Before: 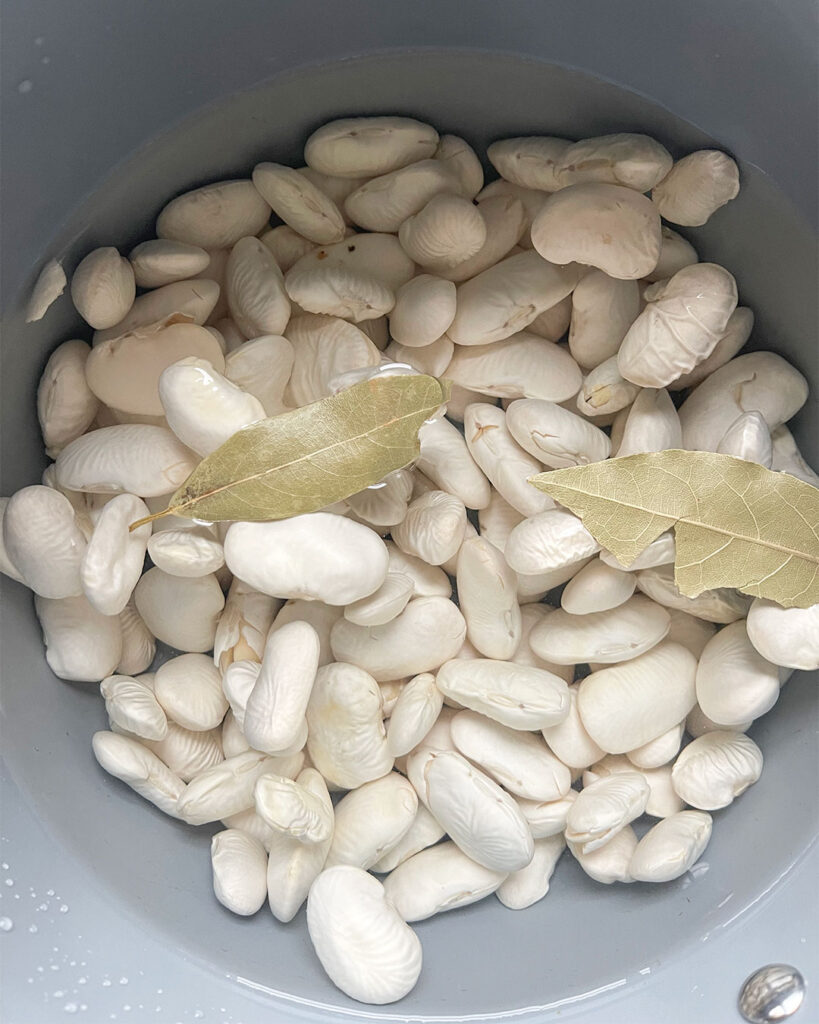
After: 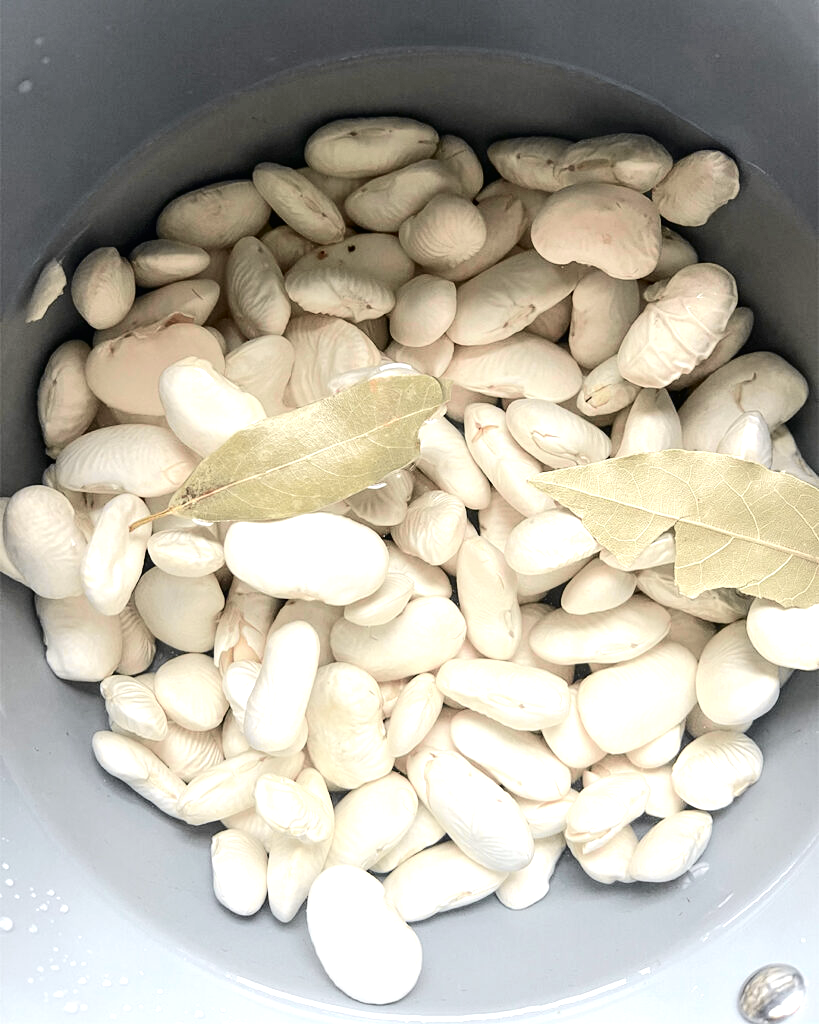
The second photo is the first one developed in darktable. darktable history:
tone curve: curves: ch0 [(0.003, 0) (0.066, 0.023) (0.149, 0.094) (0.264, 0.238) (0.395, 0.421) (0.517, 0.56) (0.688, 0.743) (0.813, 0.846) (1, 1)]; ch1 [(0, 0) (0.164, 0.115) (0.337, 0.332) (0.39, 0.398) (0.464, 0.461) (0.501, 0.5) (0.507, 0.503) (0.534, 0.537) (0.577, 0.59) (0.652, 0.681) (0.733, 0.749) (0.811, 0.796) (1, 1)]; ch2 [(0, 0) (0.337, 0.382) (0.464, 0.476) (0.501, 0.502) (0.527, 0.54) (0.551, 0.565) (0.6, 0.59) (0.687, 0.675) (1, 1)], color space Lab, independent channels, preserve colors none
tone equalizer: -8 EV -0.75 EV, -7 EV -0.7 EV, -6 EV -0.6 EV, -5 EV -0.4 EV, -3 EV 0.4 EV, -2 EV 0.6 EV, -1 EV 0.7 EV, +0 EV 0.75 EV, edges refinement/feathering 500, mask exposure compensation -1.57 EV, preserve details no
